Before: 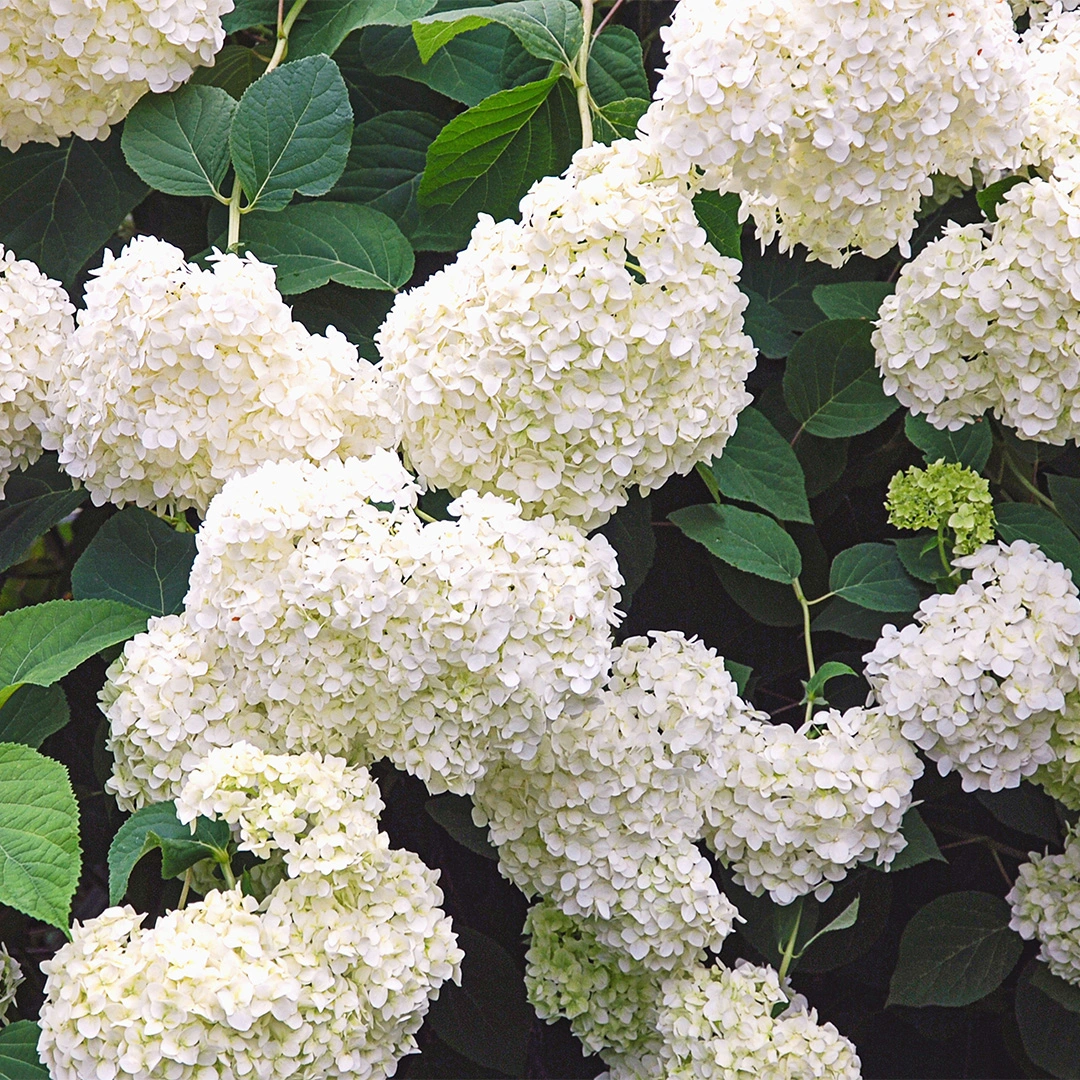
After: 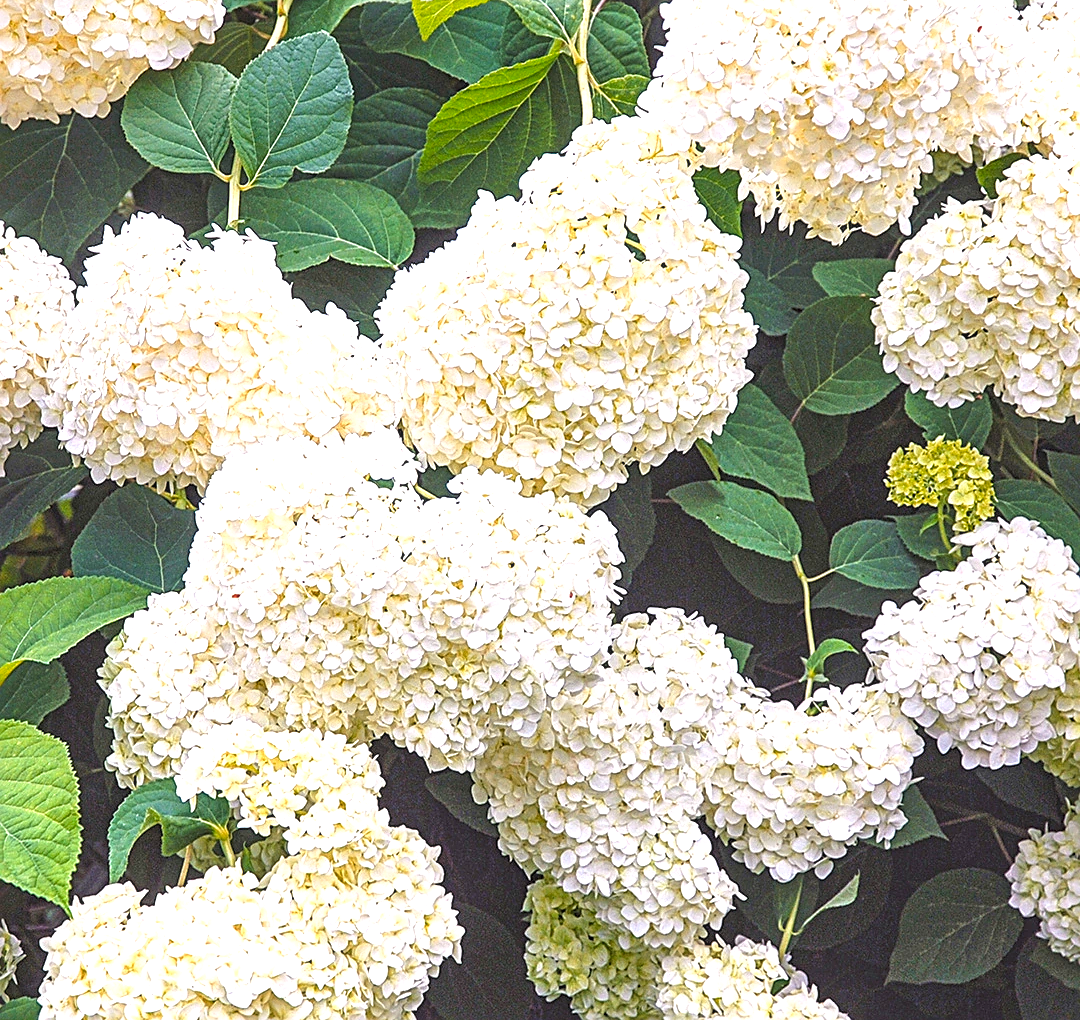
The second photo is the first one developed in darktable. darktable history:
contrast brightness saturation: contrast 0.028, brightness 0.056, saturation 0.125
exposure: black level correction 0, exposure 0.703 EV, compensate highlight preservation false
color balance rgb: perceptual saturation grading › global saturation 2.795%
local contrast: detail 130%
color zones: curves: ch1 [(0, 0.469) (0.072, 0.457) (0.243, 0.494) (0.429, 0.5) (0.571, 0.5) (0.714, 0.5) (0.857, 0.5) (1, 0.469)]; ch2 [(0, 0.499) (0.143, 0.467) (0.242, 0.436) (0.429, 0.493) (0.571, 0.5) (0.714, 0.5) (0.857, 0.5) (1, 0.499)]
crop and rotate: top 2.297%, bottom 3.251%
shadows and highlights: radius 125.4, shadows 21.28, highlights -23.03, low approximation 0.01
sharpen: amount 0.495
